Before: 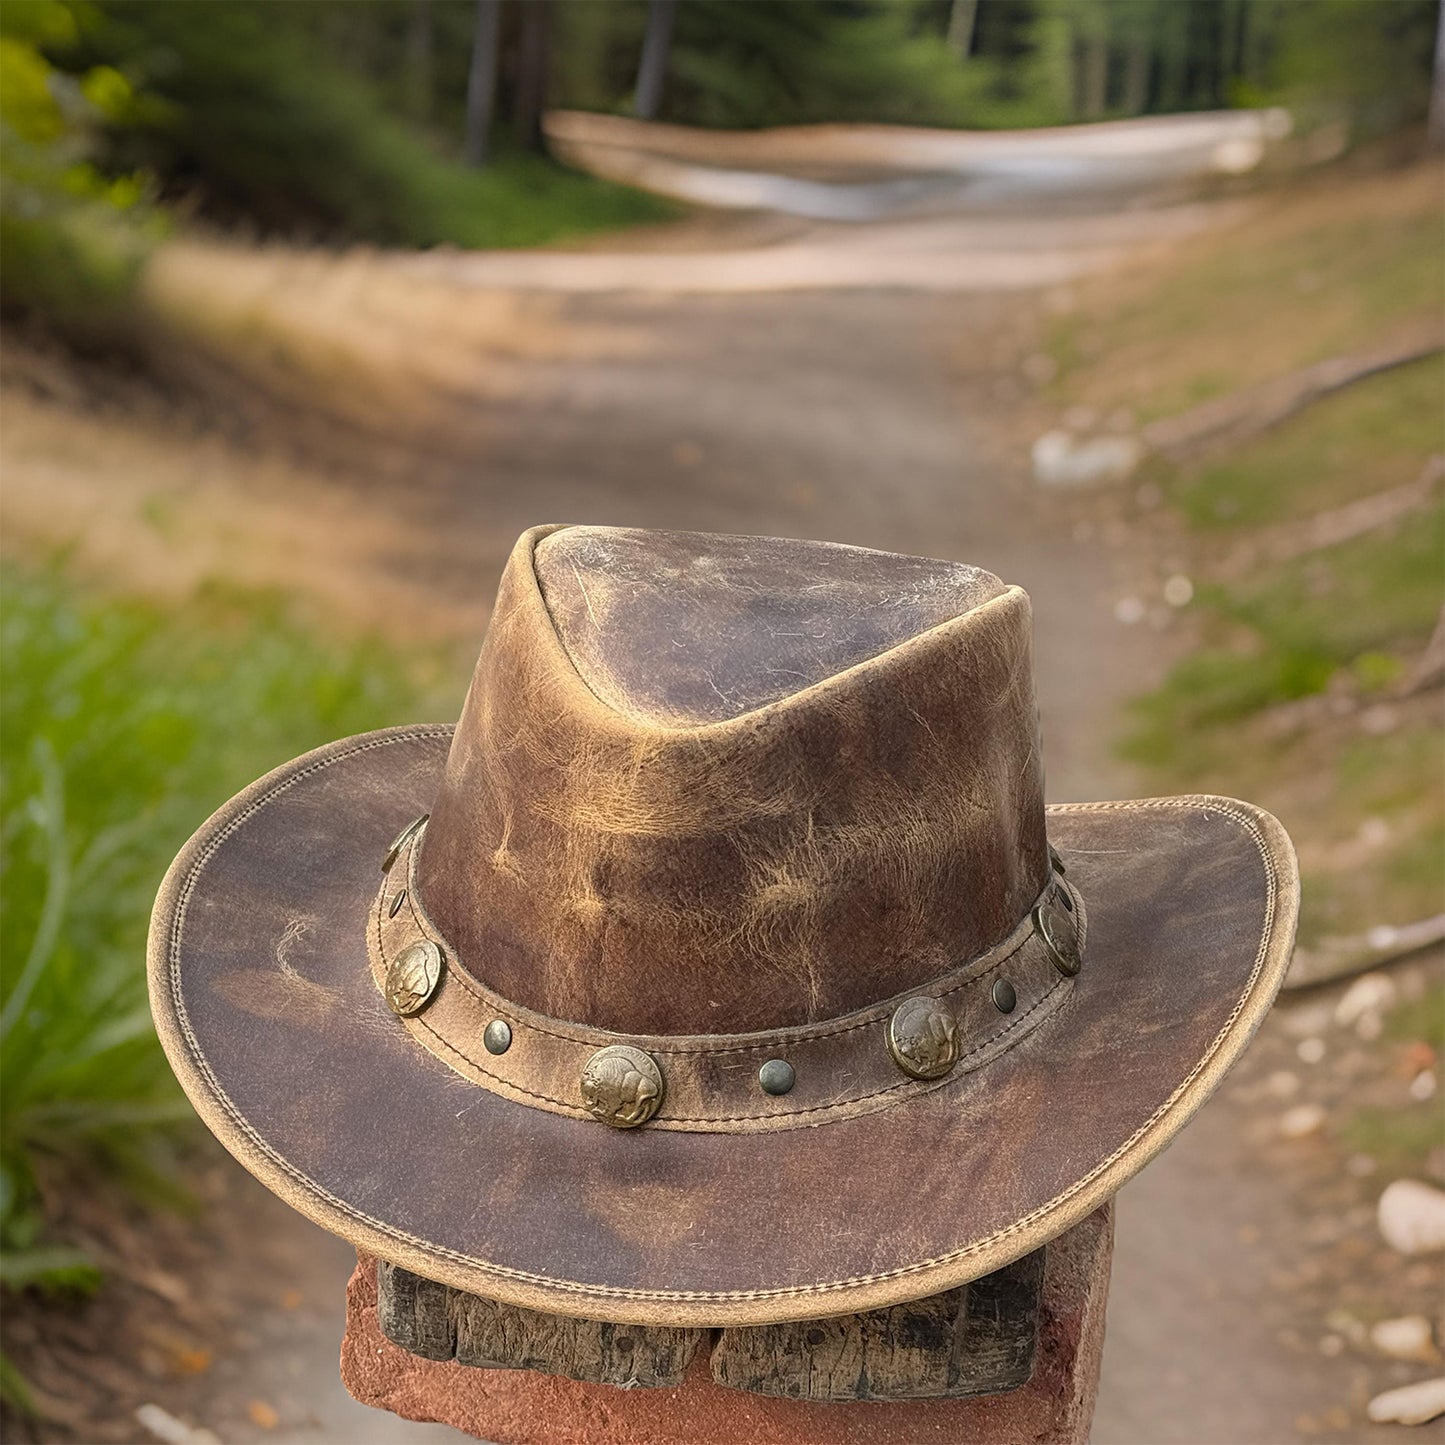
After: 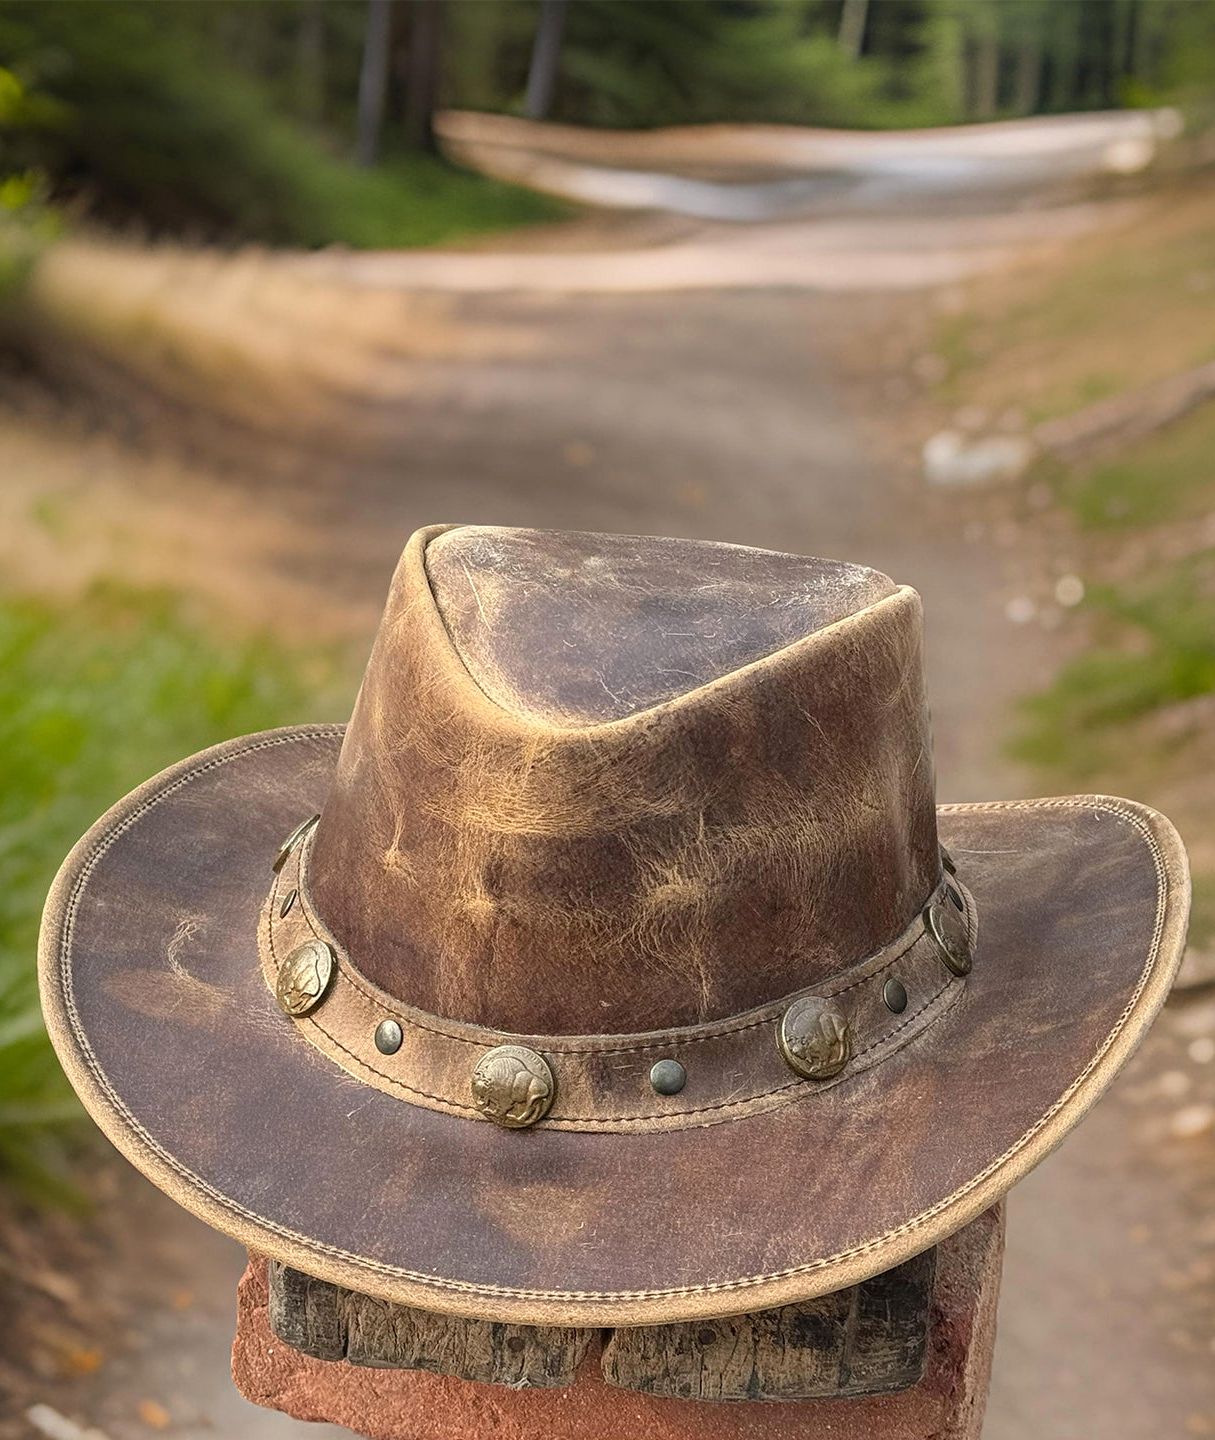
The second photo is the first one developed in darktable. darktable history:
exposure: exposure 0.127 EV, compensate highlight preservation false
crop: left 7.598%, right 7.873%
